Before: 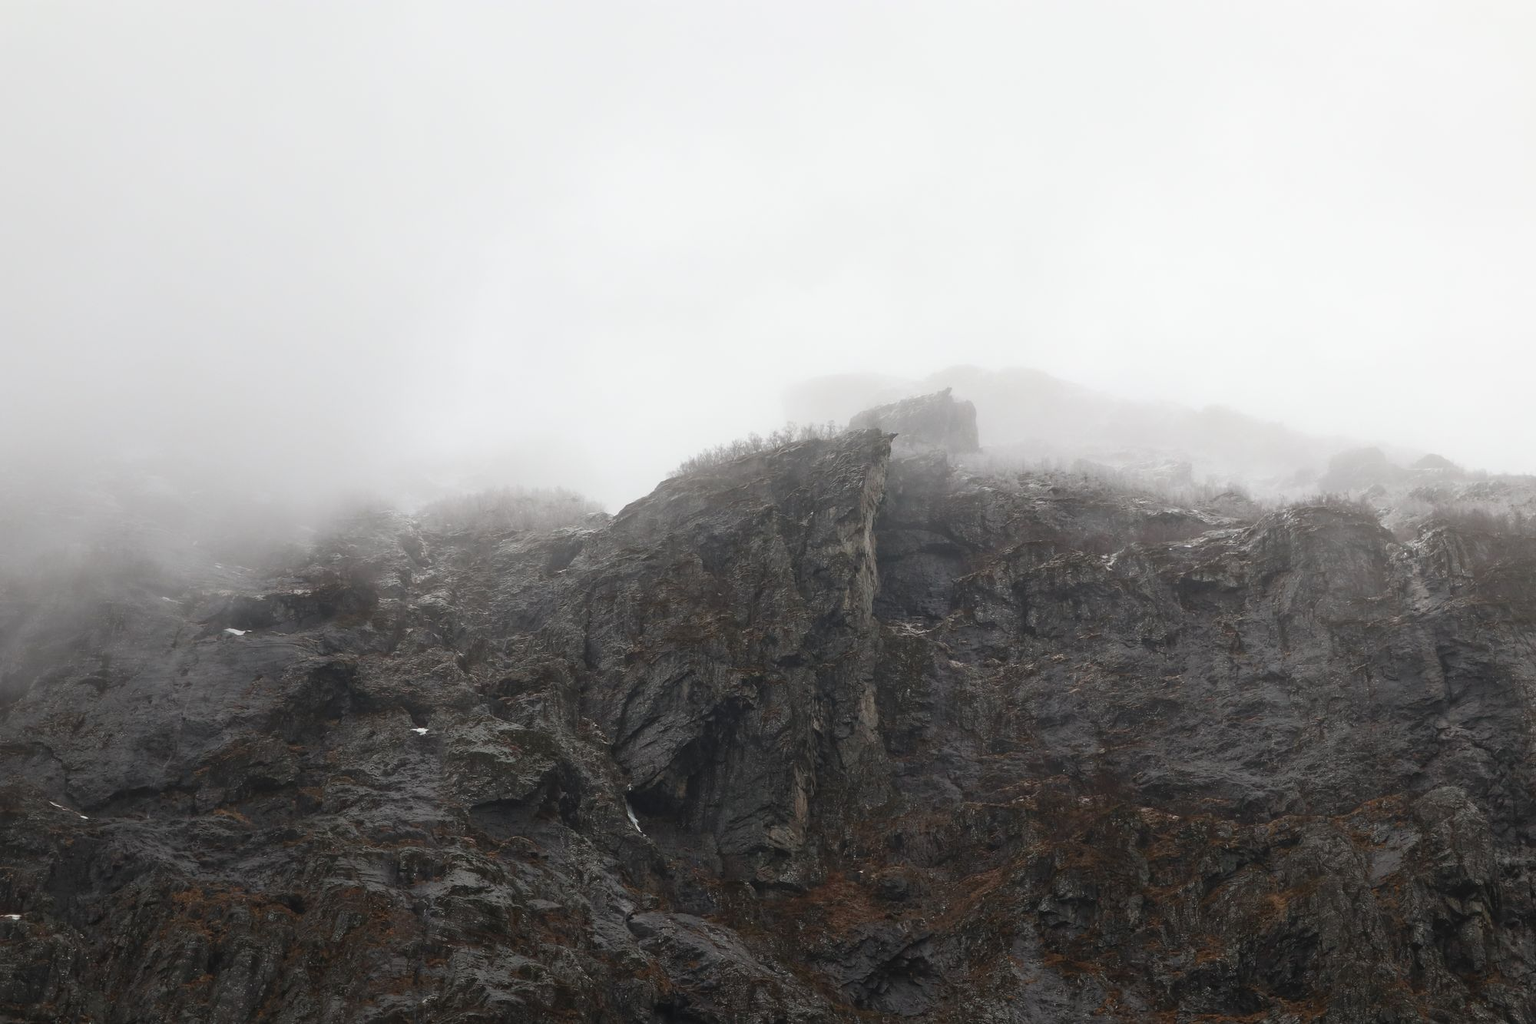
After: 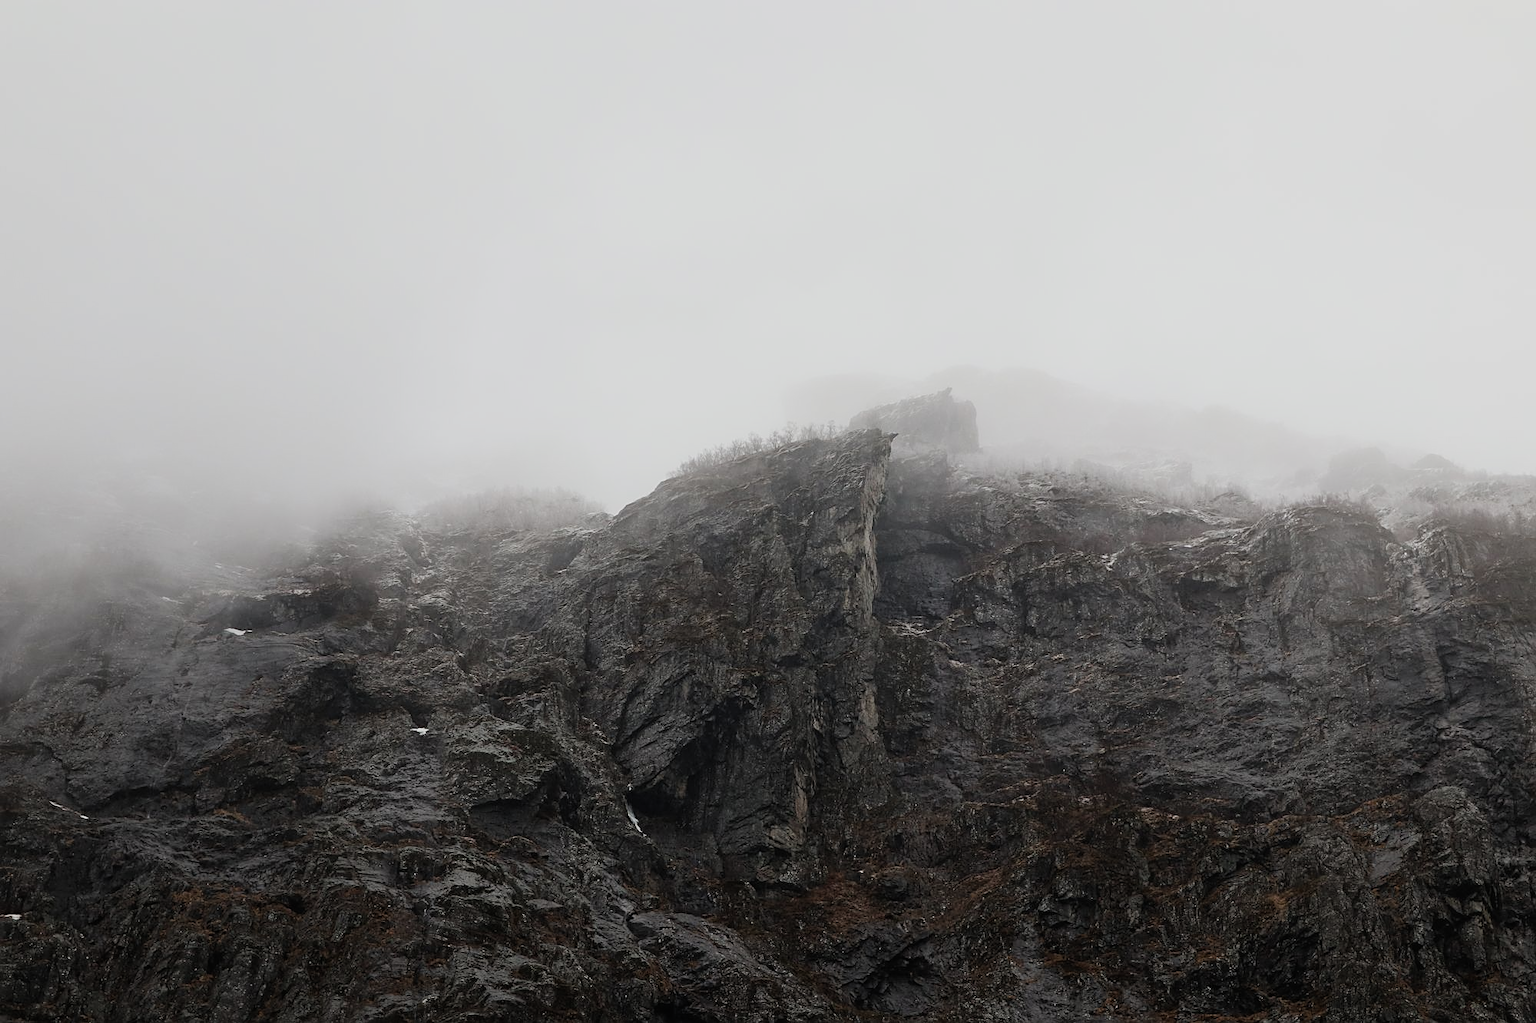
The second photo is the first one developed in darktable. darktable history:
sharpen: on, module defaults
filmic rgb: black relative exposure -7.65 EV, hardness 4.02, contrast 1.1, highlights saturation mix -30%
